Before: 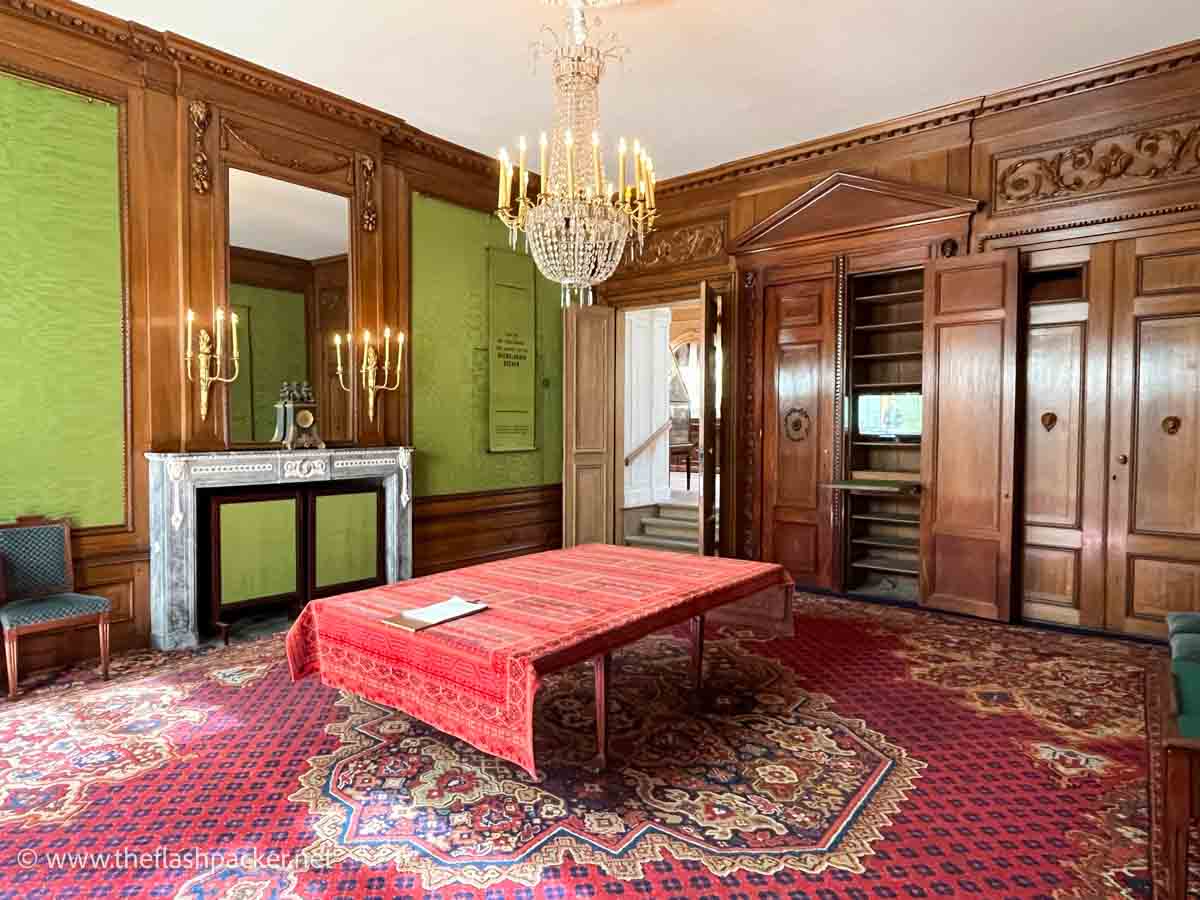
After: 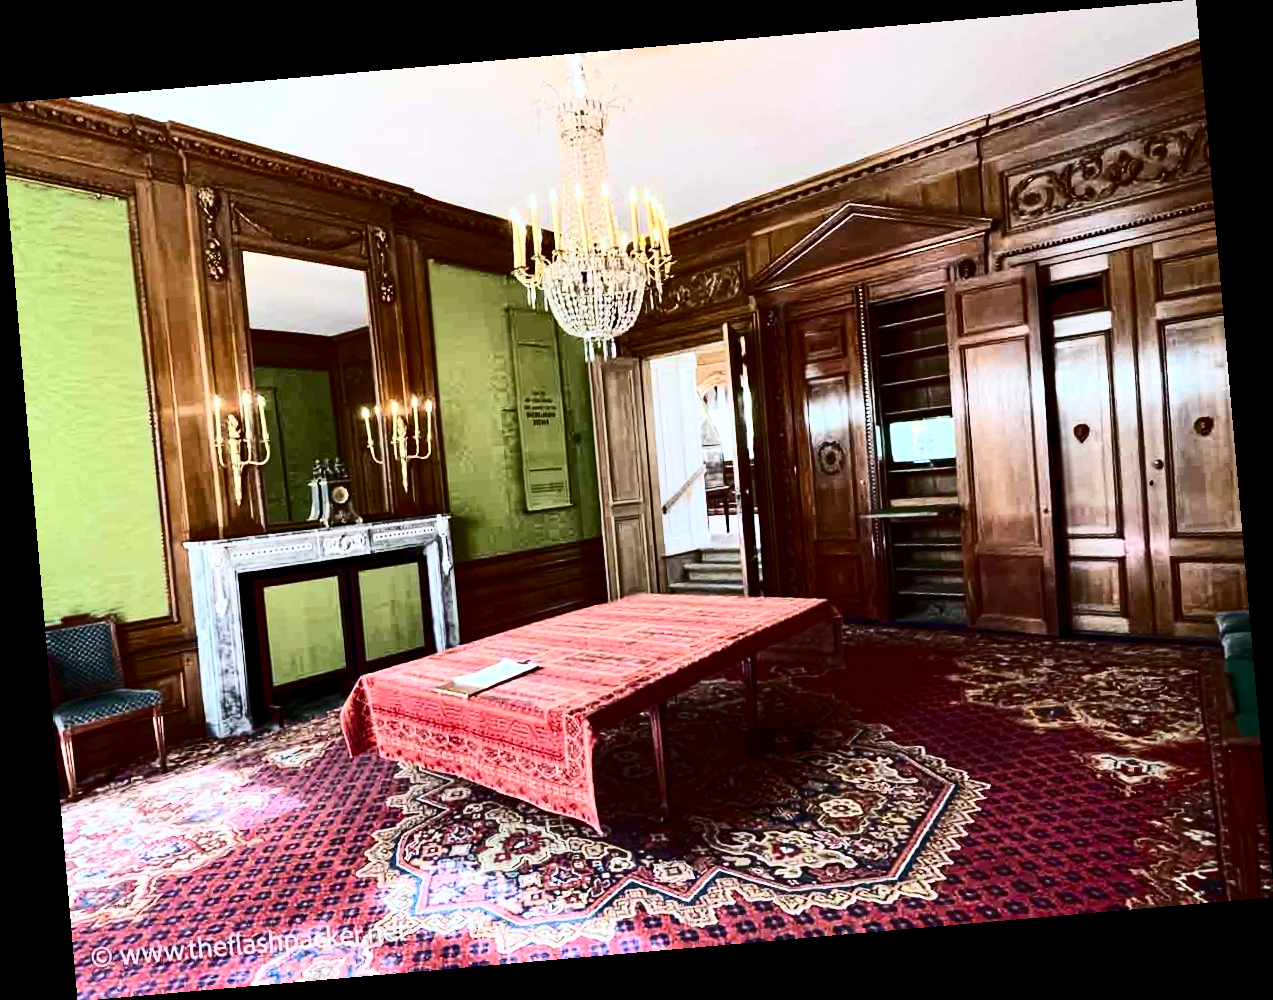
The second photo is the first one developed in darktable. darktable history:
contrast brightness saturation: contrast 0.5, saturation -0.1
rotate and perspective: rotation -4.98°, automatic cropping off
white balance: red 0.954, blue 1.079
haze removal: compatibility mode true, adaptive false
